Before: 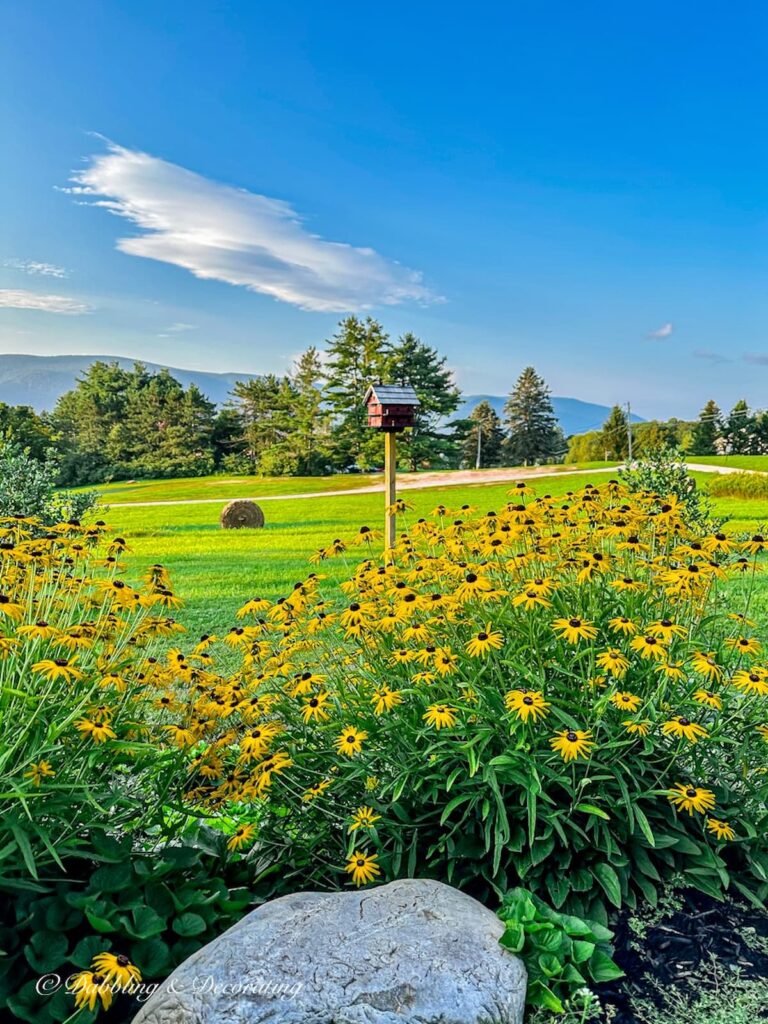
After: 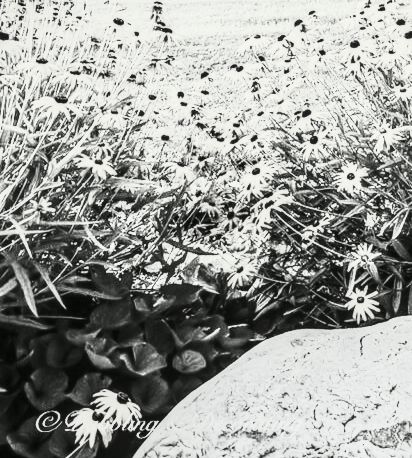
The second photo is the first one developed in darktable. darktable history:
contrast brightness saturation: contrast 0.519, brightness 0.477, saturation -0.991
crop and rotate: top 55.02%, right 46.332%, bottom 0.199%
tone curve: curves: ch0 [(0.003, 0.023) (0.071, 0.052) (0.236, 0.197) (0.466, 0.557) (0.625, 0.761) (0.783, 0.9) (0.994, 0.968)]; ch1 [(0, 0) (0.262, 0.227) (0.417, 0.386) (0.469, 0.467) (0.502, 0.498) (0.528, 0.53) (0.573, 0.579) (0.605, 0.621) (0.644, 0.671) (0.686, 0.728) (0.994, 0.987)]; ch2 [(0, 0) (0.262, 0.188) (0.385, 0.353) (0.427, 0.424) (0.495, 0.493) (0.515, 0.54) (0.547, 0.561) (0.589, 0.613) (0.644, 0.748) (1, 1)], color space Lab, independent channels, preserve colors none
color calibration: output R [0.999, 0.026, -0.11, 0], output G [-0.019, 1.037, -0.099, 0], output B [0.022, -0.023, 0.902, 0], illuminant as shot in camera, x 0.358, y 0.373, temperature 4628.91 K
local contrast: detail 130%
